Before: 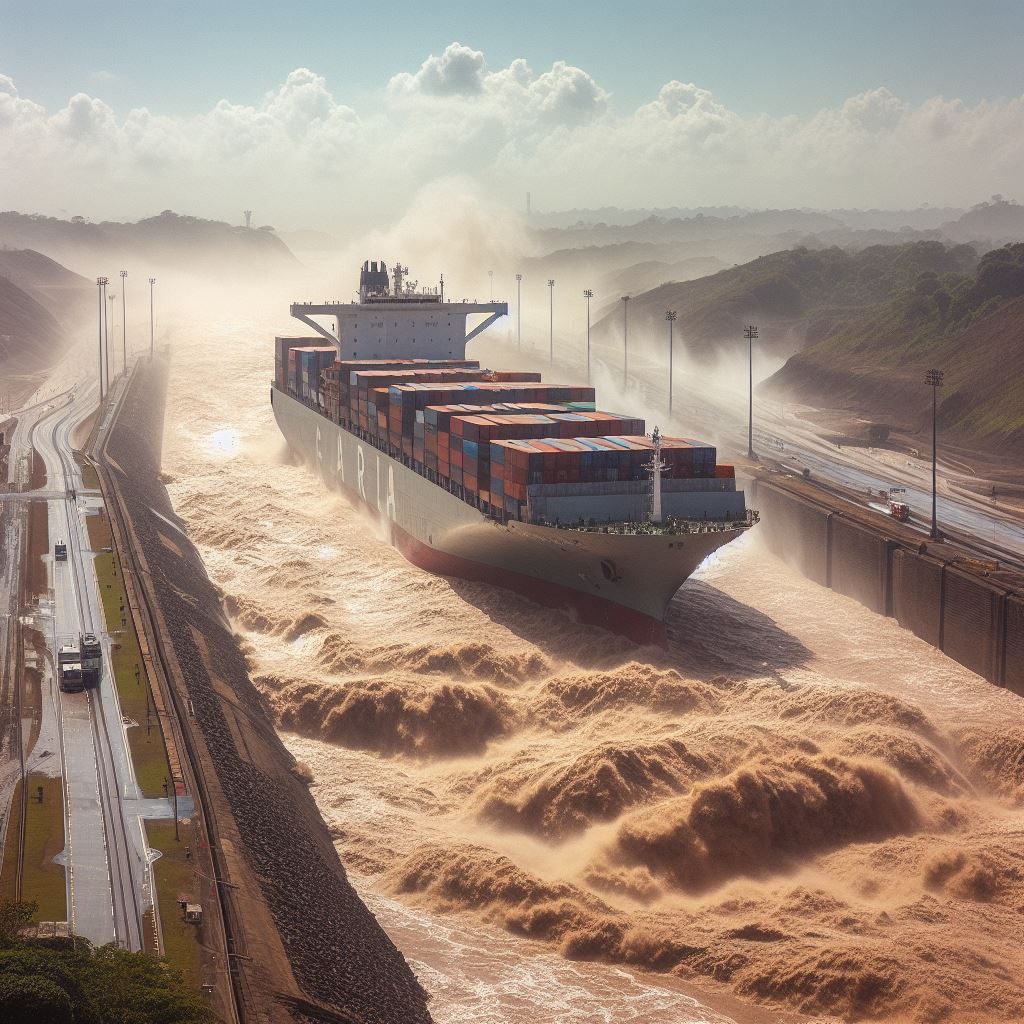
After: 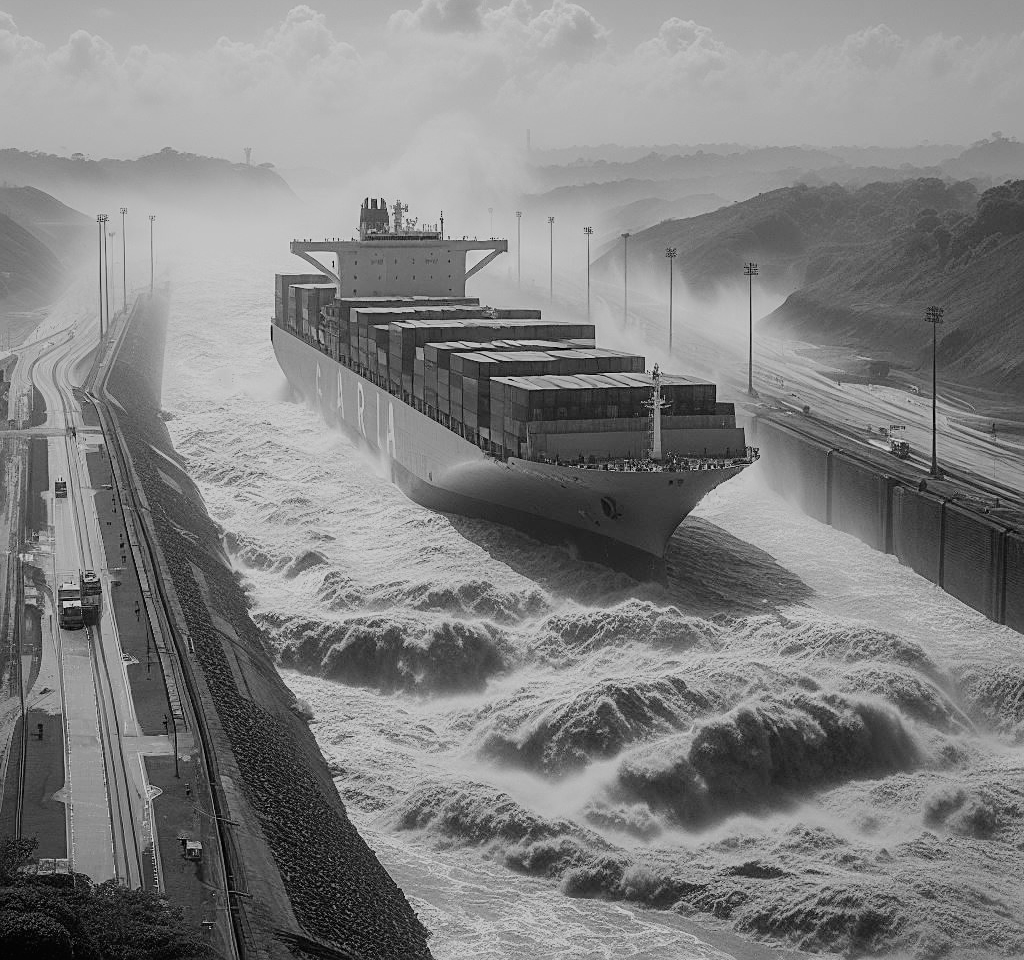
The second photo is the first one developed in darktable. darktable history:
crop and rotate: top 6.25%
white balance: red 0.871, blue 1.249
monochrome: a -3.63, b -0.465
sharpen: on, module defaults
filmic rgb: black relative exposure -7.65 EV, white relative exposure 4.56 EV, hardness 3.61, color science v6 (2022)
